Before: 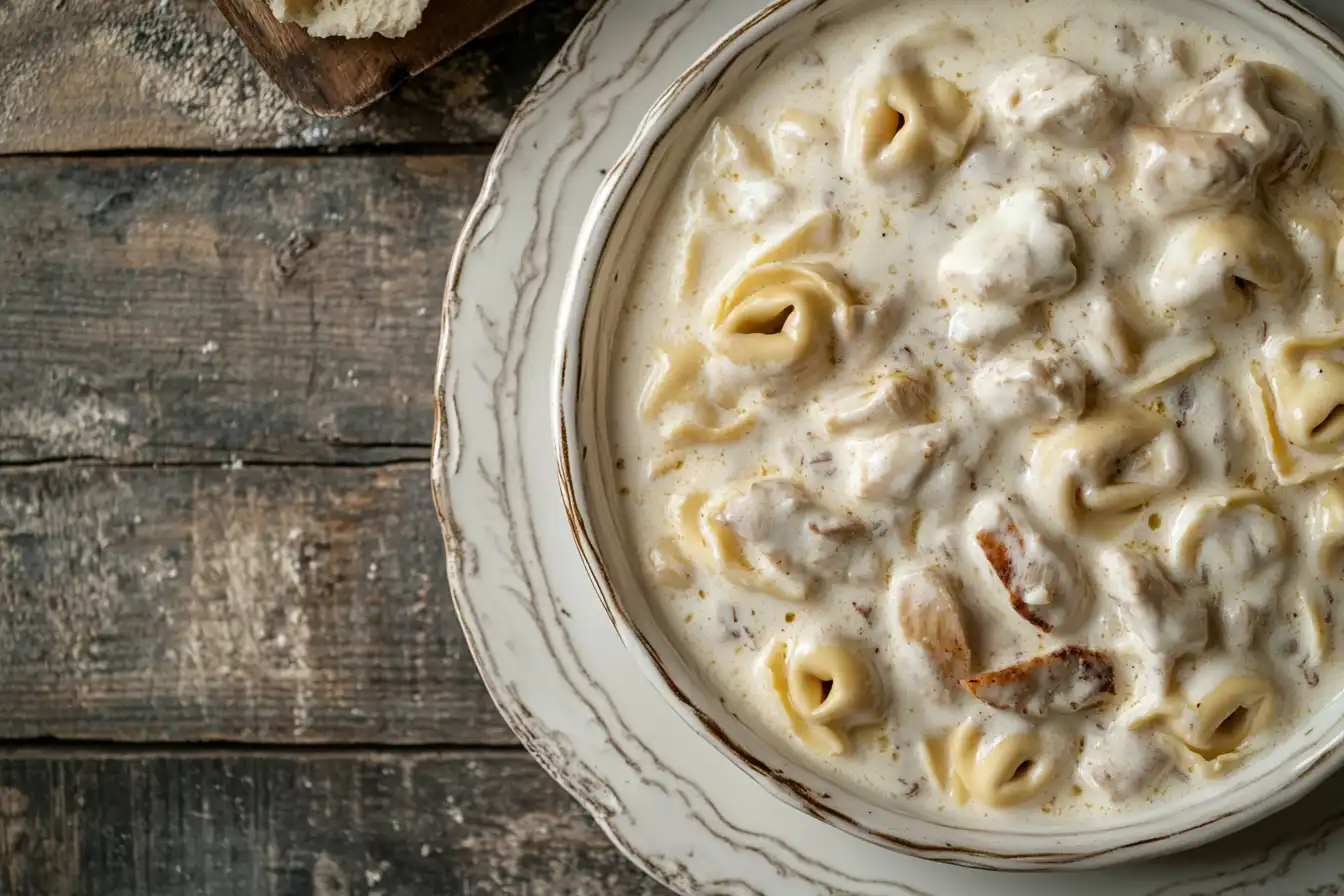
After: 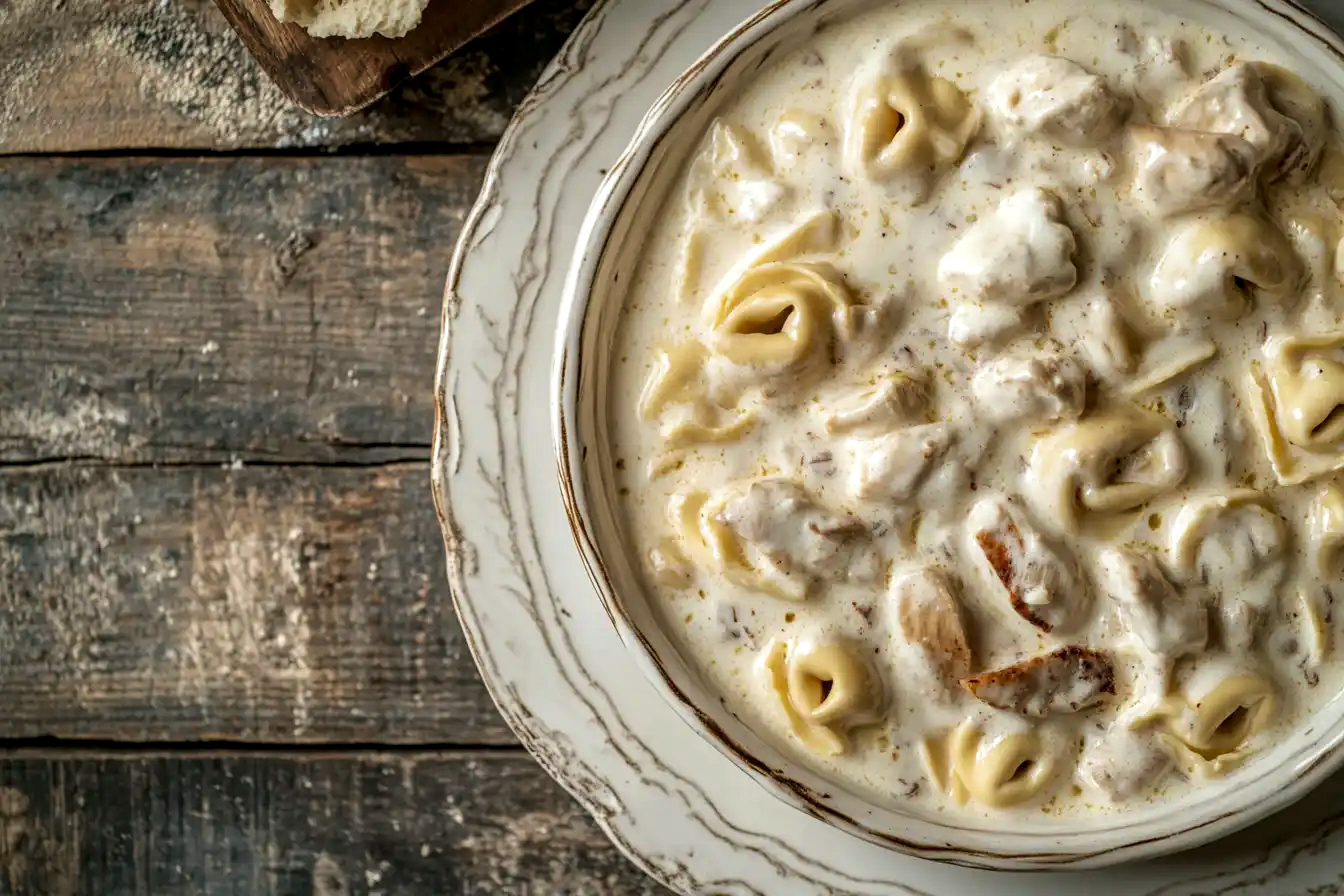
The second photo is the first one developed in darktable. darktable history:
velvia: on, module defaults
local contrast: detail 130%
